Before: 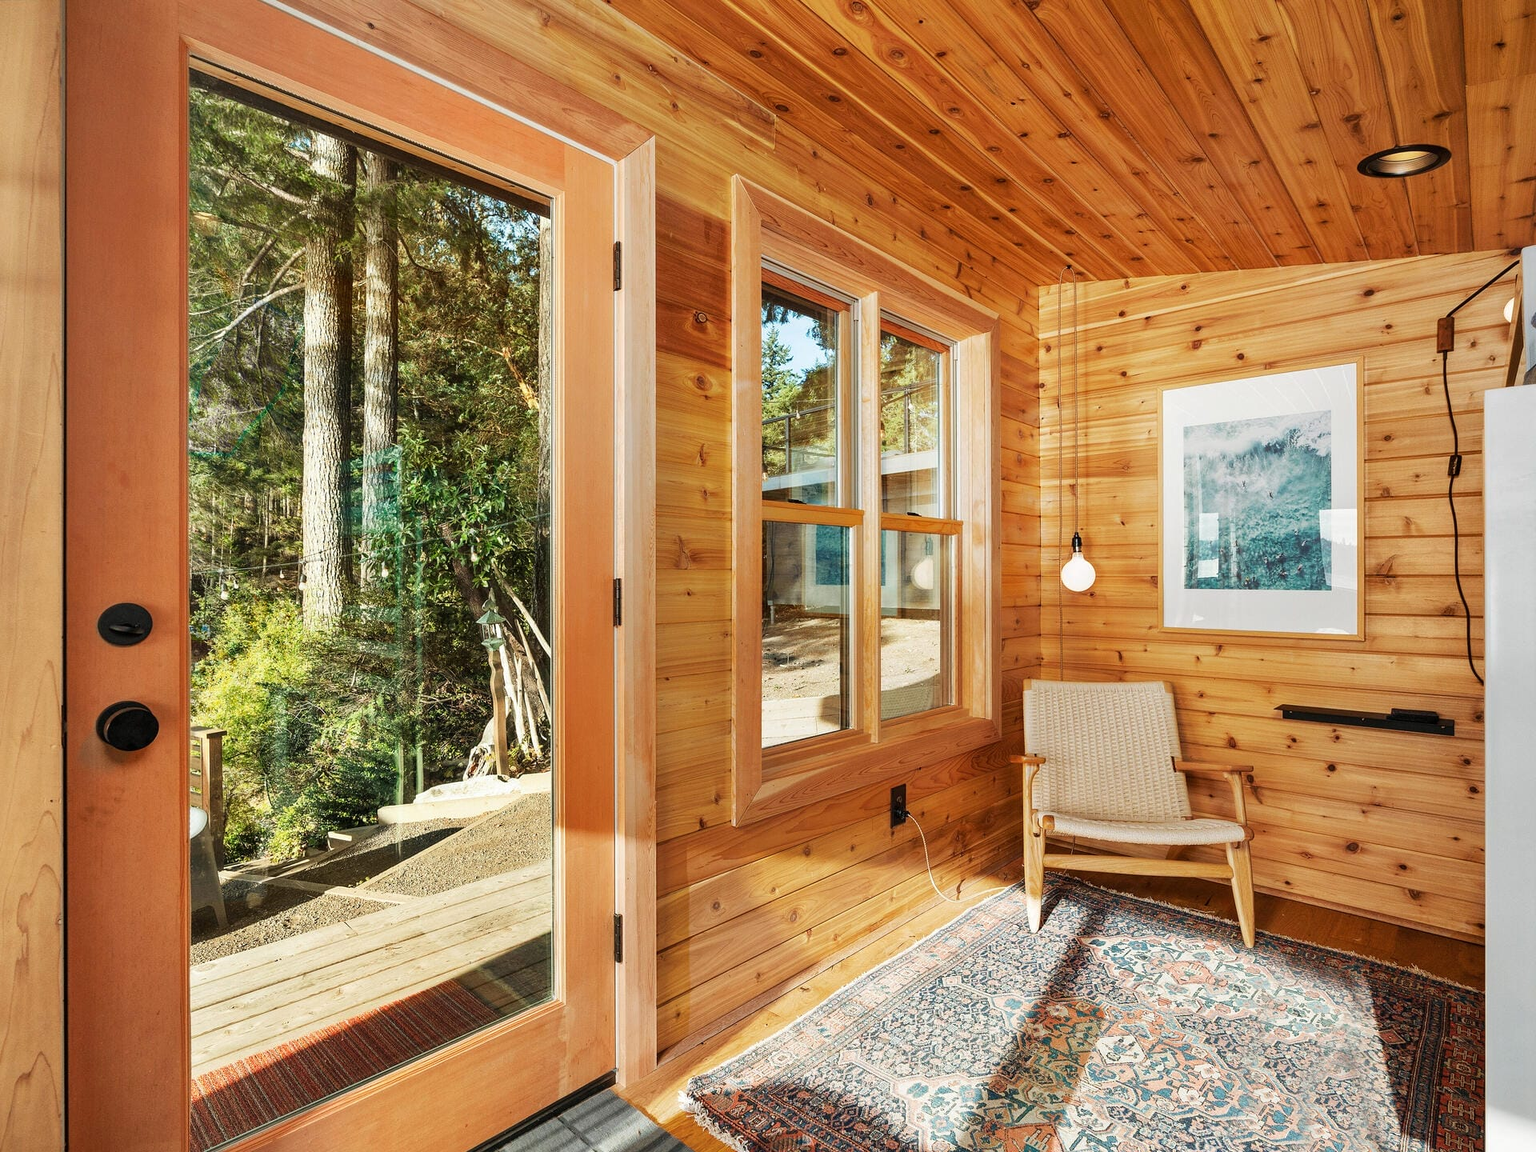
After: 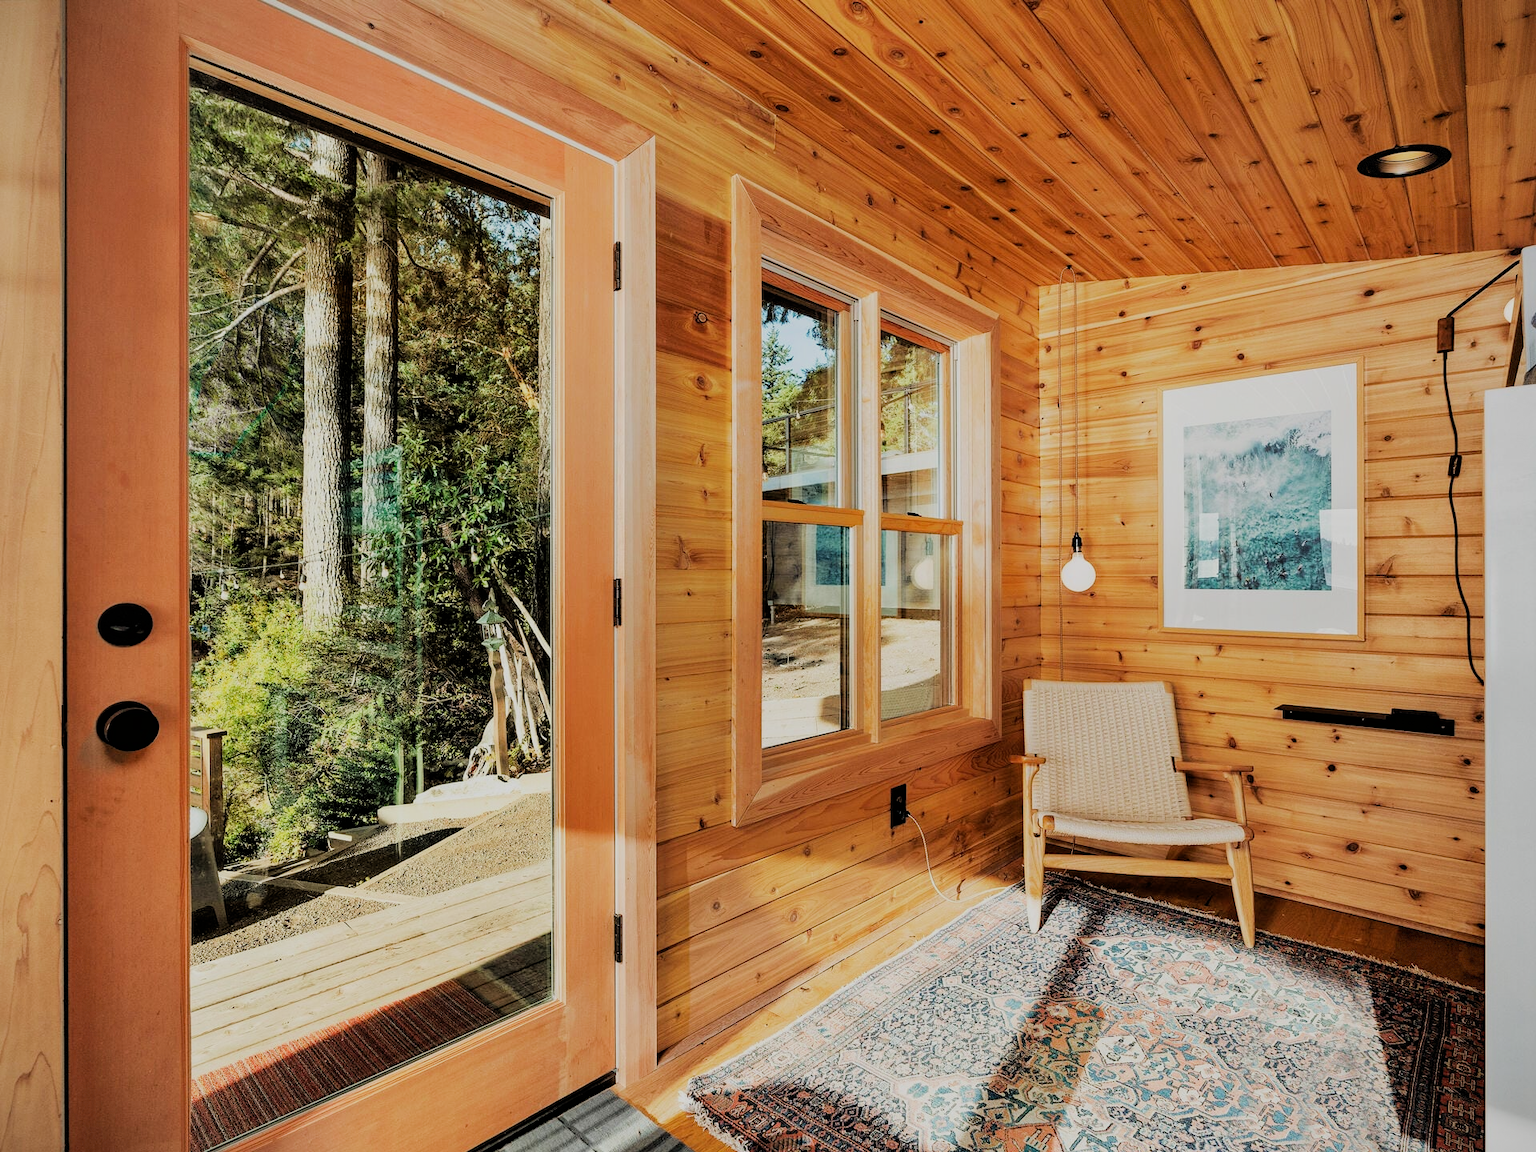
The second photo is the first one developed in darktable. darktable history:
filmic rgb: black relative exposure -4.14 EV, white relative exposure 5.1 EV, hardness 2.11, contrast 1.165
vignetting: fall-off start 100%, fall-off radius 71%, brightness -0.434, saturation -0.2, width/height ratio 1.178, dithering 8-bit output, unbound false
